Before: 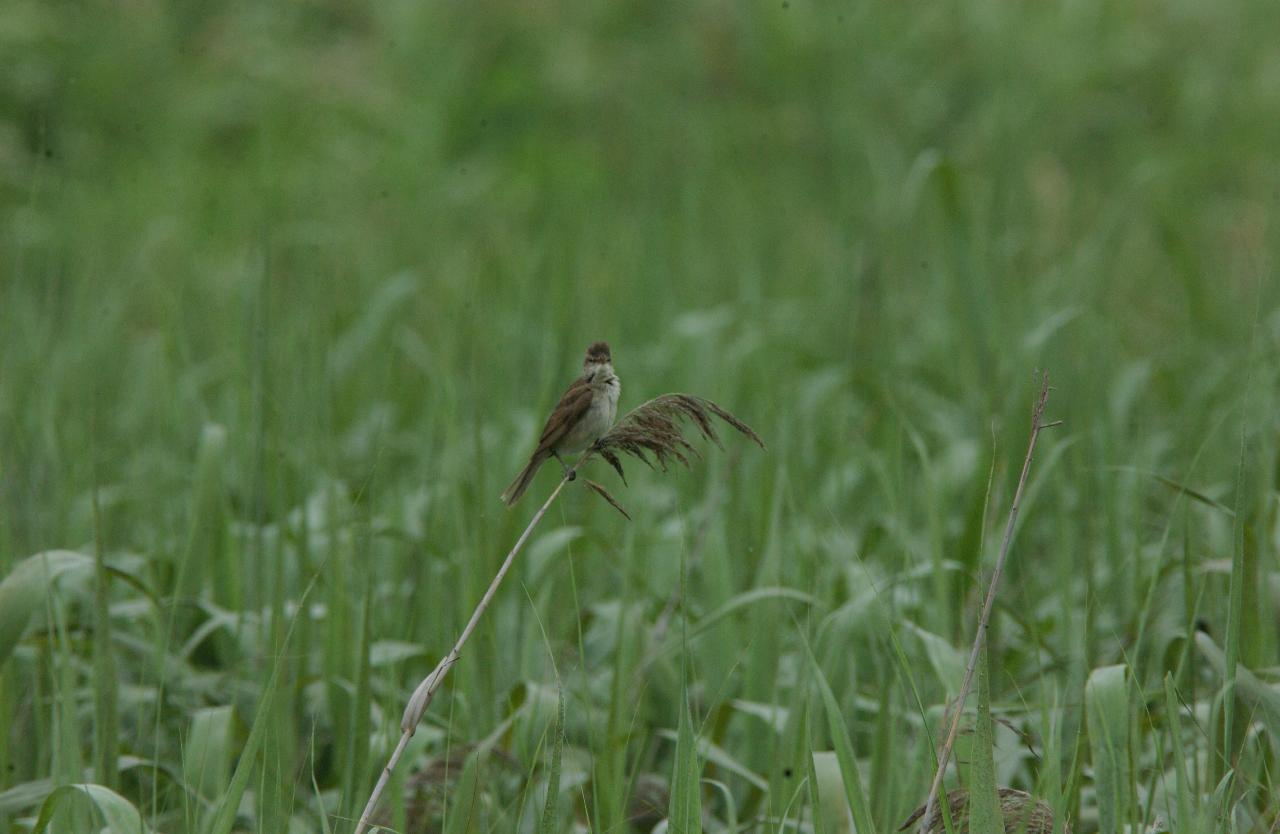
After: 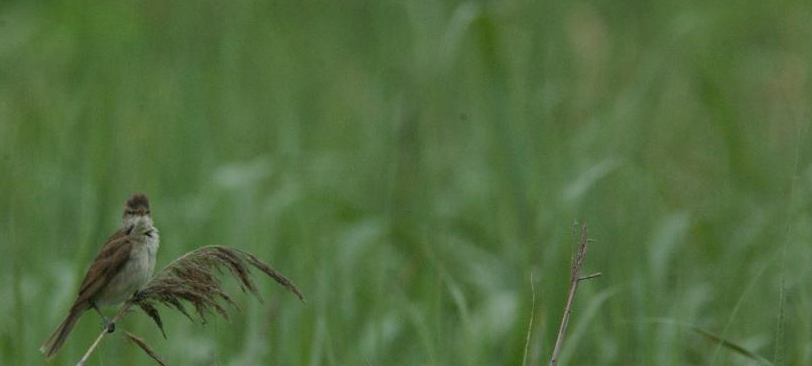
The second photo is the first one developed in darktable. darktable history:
crop: left 36.08%, top 17.824%, right 0.292%, bottom 37.941%
